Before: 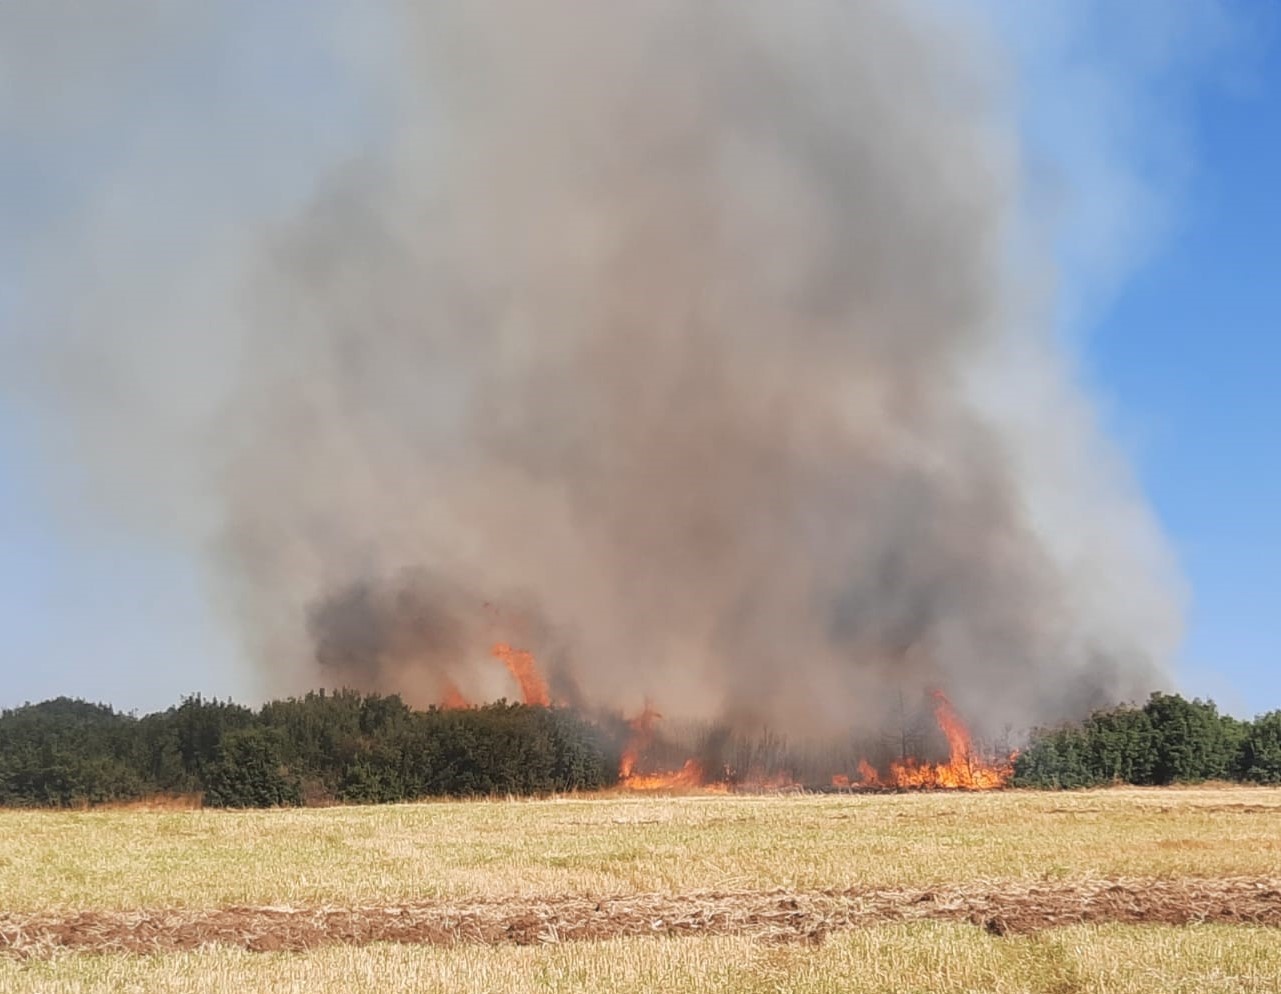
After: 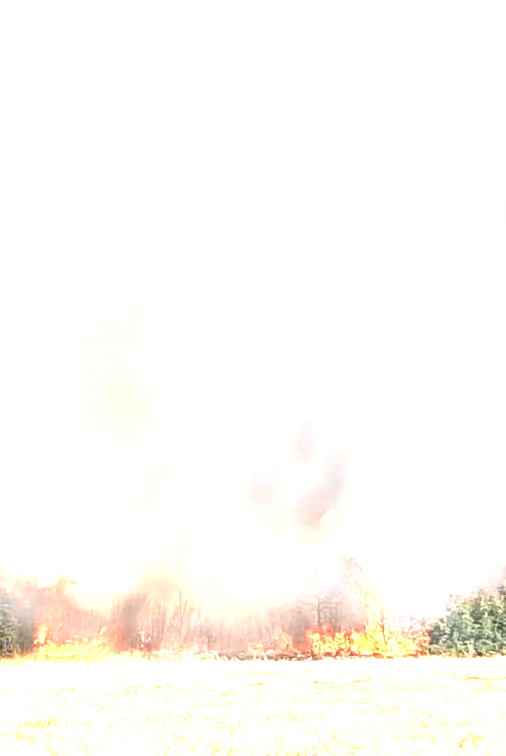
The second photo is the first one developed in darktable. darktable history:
crop: left 45.721%, top 13.393%, right 14.118%, bottom 10.01%
exposure: black level correction 0, exposure 2.327 EV, compensate exposure bias true, compensate highlight preservation false
white balance: emerald 1
